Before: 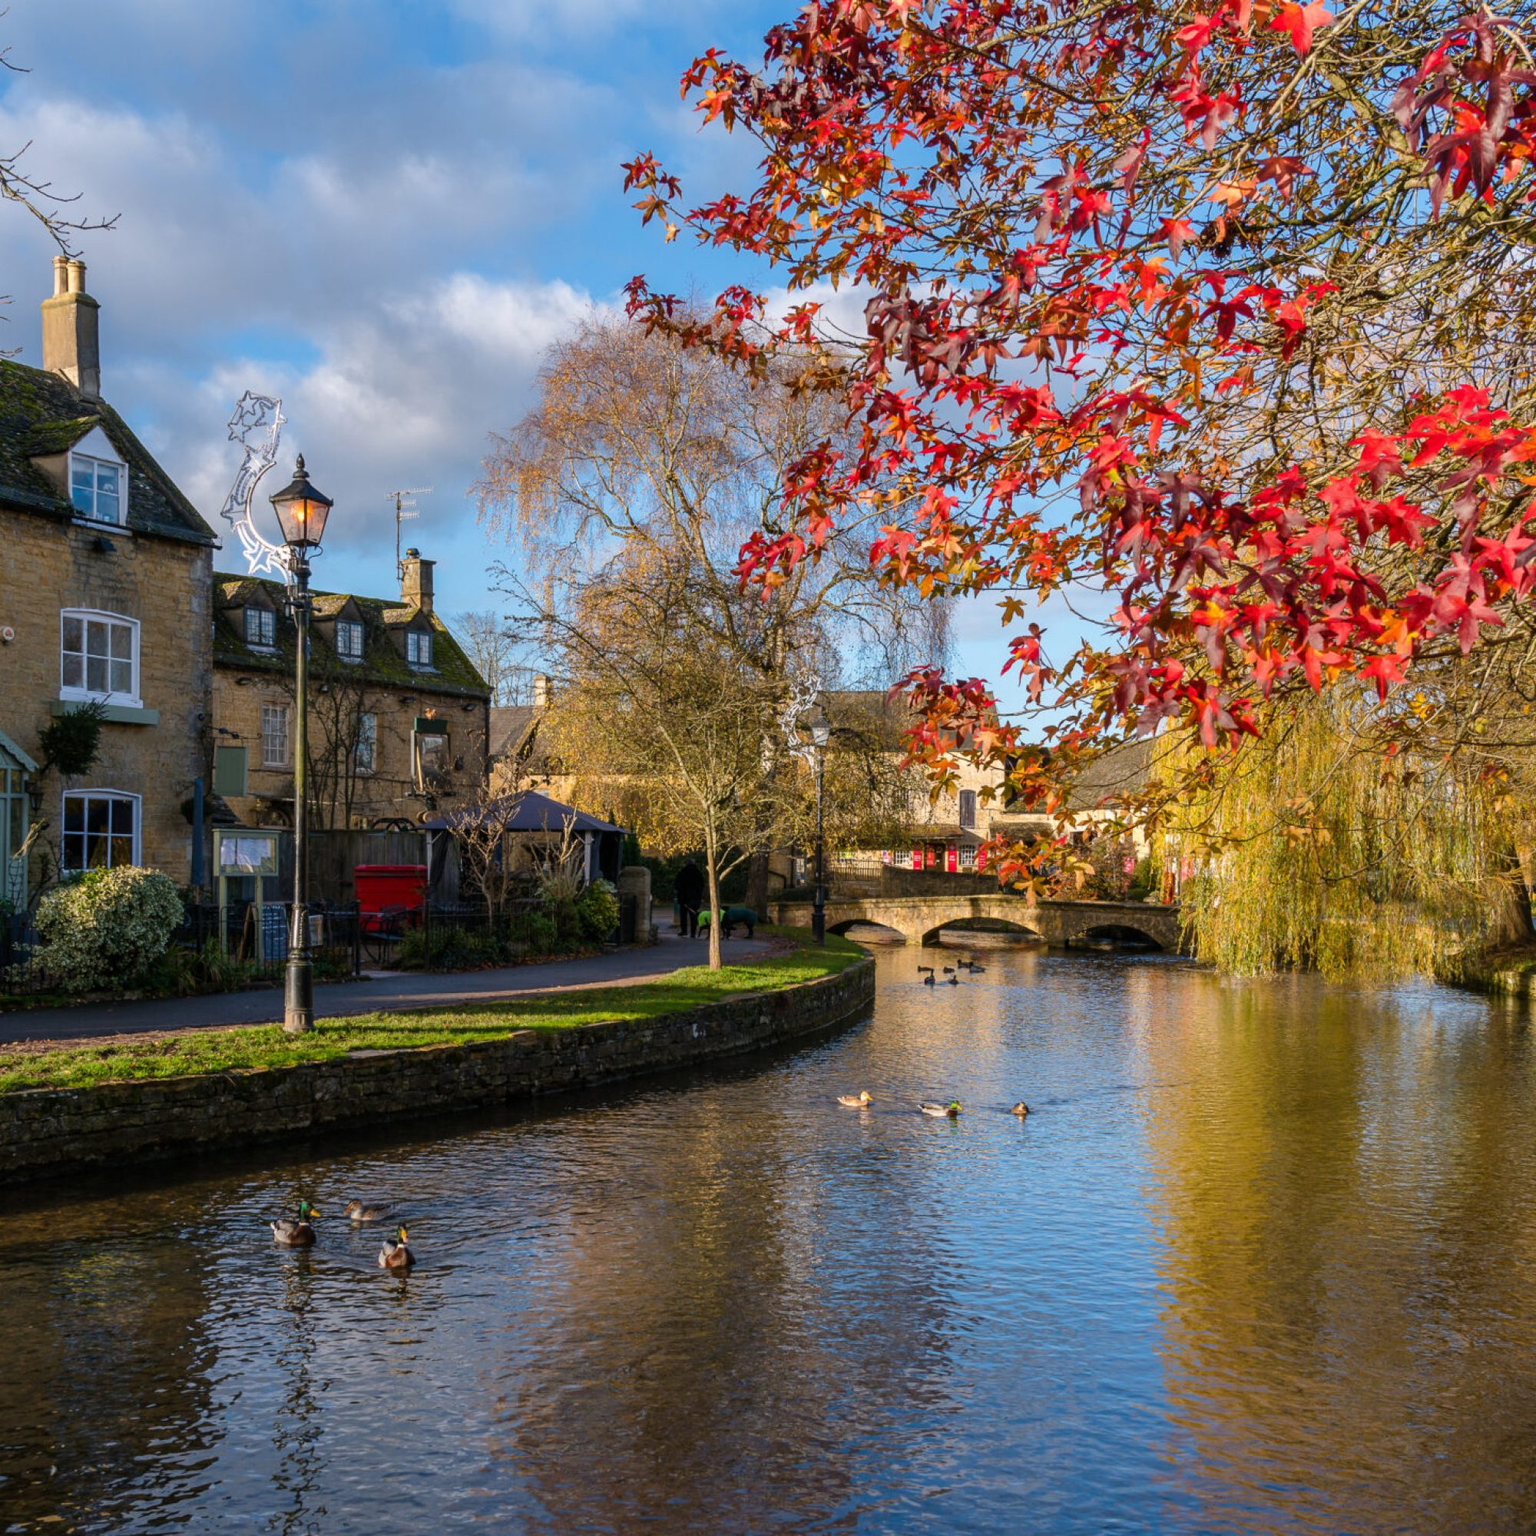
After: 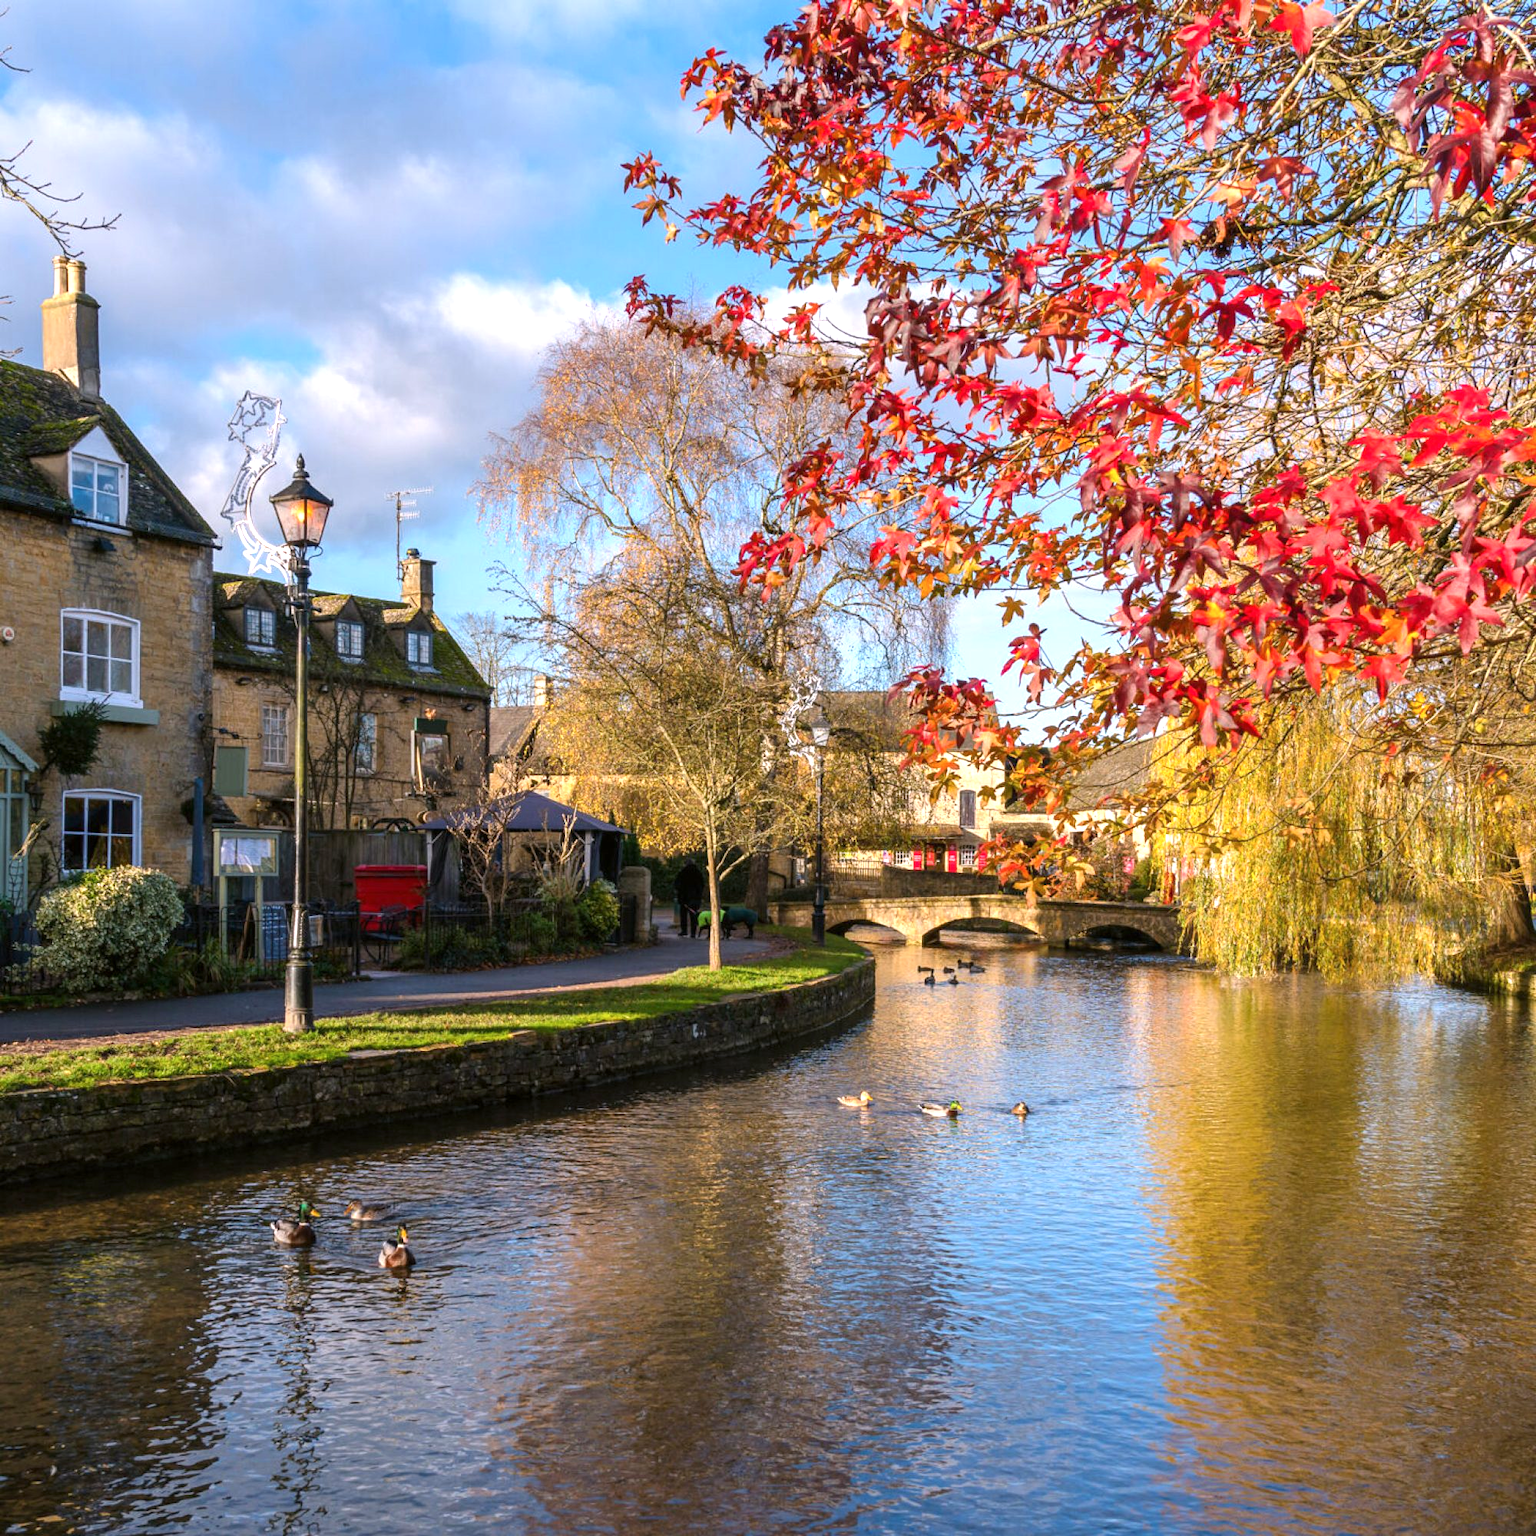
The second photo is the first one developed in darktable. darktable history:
color correction: highlights a* 3.08, highlights b* -1.6, shadows a* -0.101, shadows b* 1.87, saturation 0.978
exposure: black level correction 0, exposure 0.702 EV, compensate exposure bias true, compensate highlight preservation false
